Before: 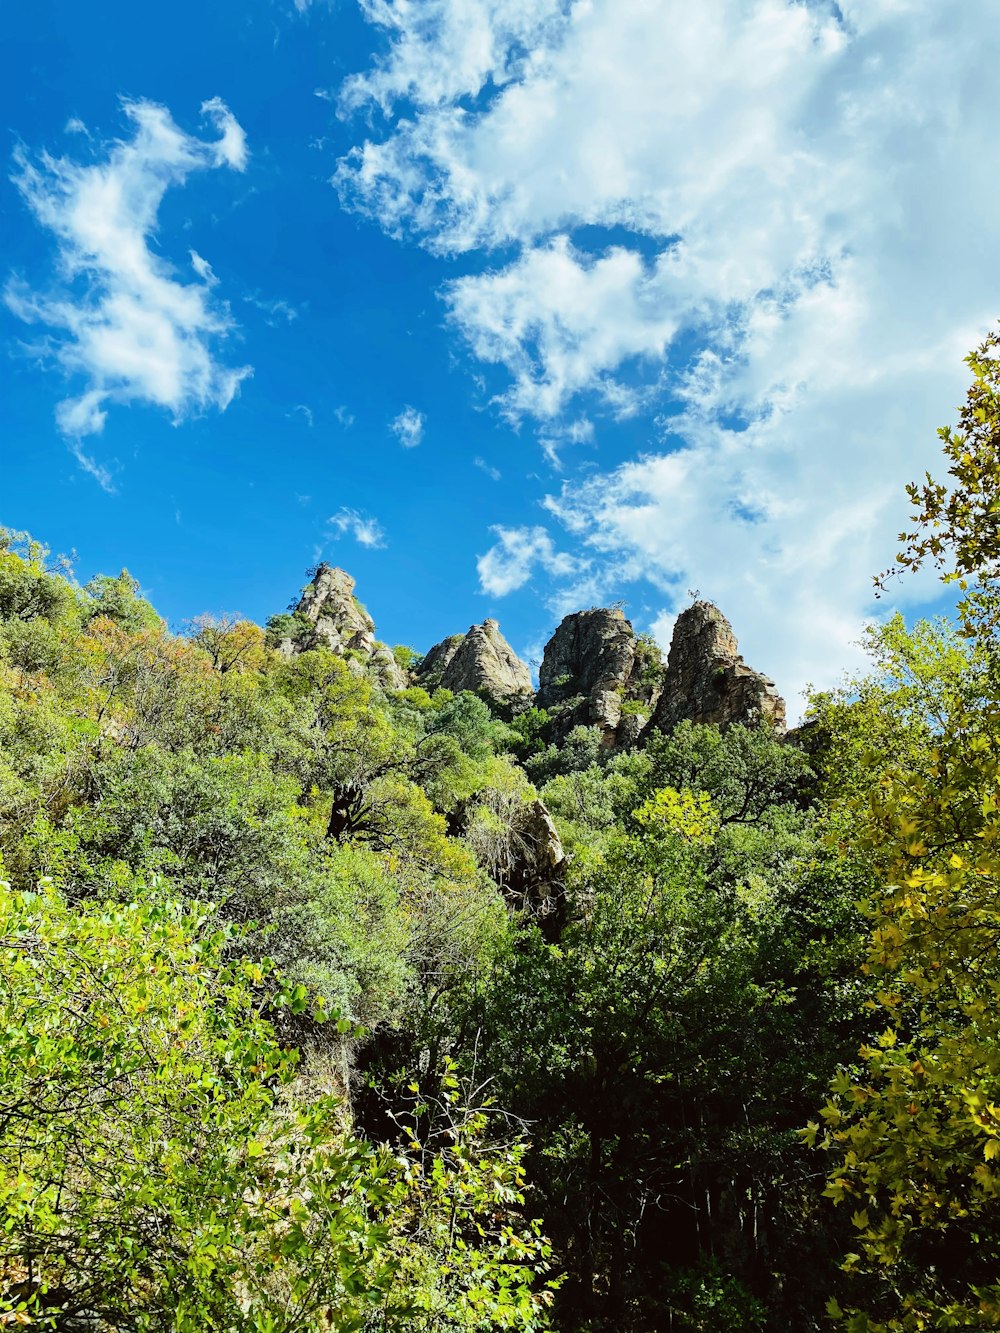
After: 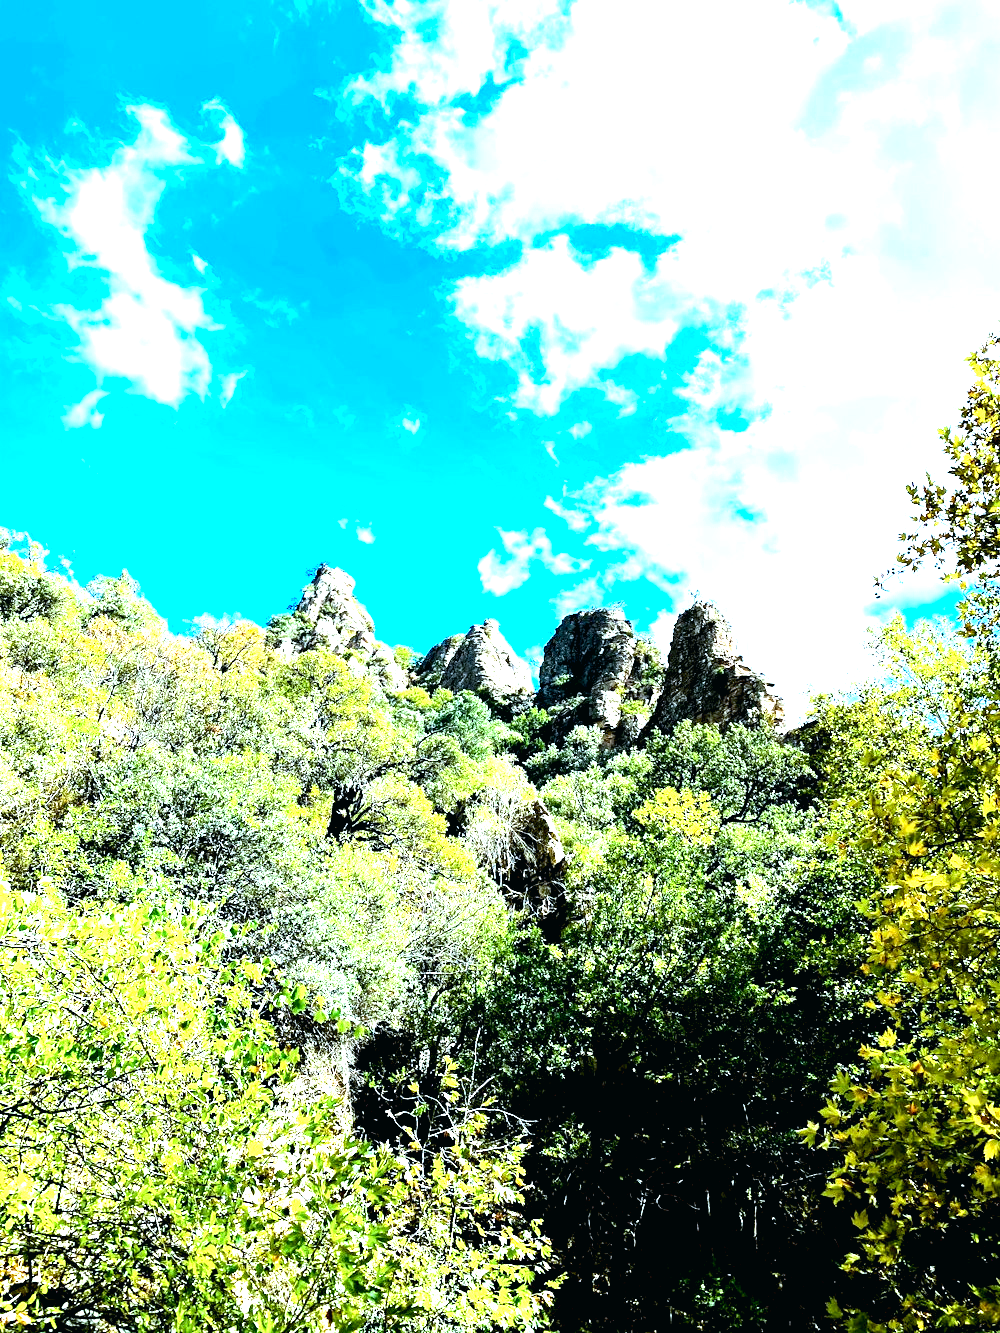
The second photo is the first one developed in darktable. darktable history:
color calibration: output R [1.063, -0.012, -0.003, 0], output G [0, 1.022, 0.021, 0], output B [-0.079, 0.047, 1, 0], illuminant custom, x 0.389, y 0.387, temperature 3838.64 K
color balance: mode lift, gamma, gain (sRGB), lift [1, 1, 1.022, 1.026]
tone equalizer: -8 EV -0.75 EV, -7 EV -0.7 EV, -6 EV -0.6 EV, -5 EV -0.4 EV, -3 EV 0.4 EV, -2 EV 0.6 EV, -1 EV 0.7 EV, +0 EV 0.75 EV, edges refinement/feathering 500, mask exposure compensation -1.57 EV, preserve details no
exposure: black level correction 0.011, exposure 1.088 EV, compensate exposure bias true, compensate highlight preservation false
